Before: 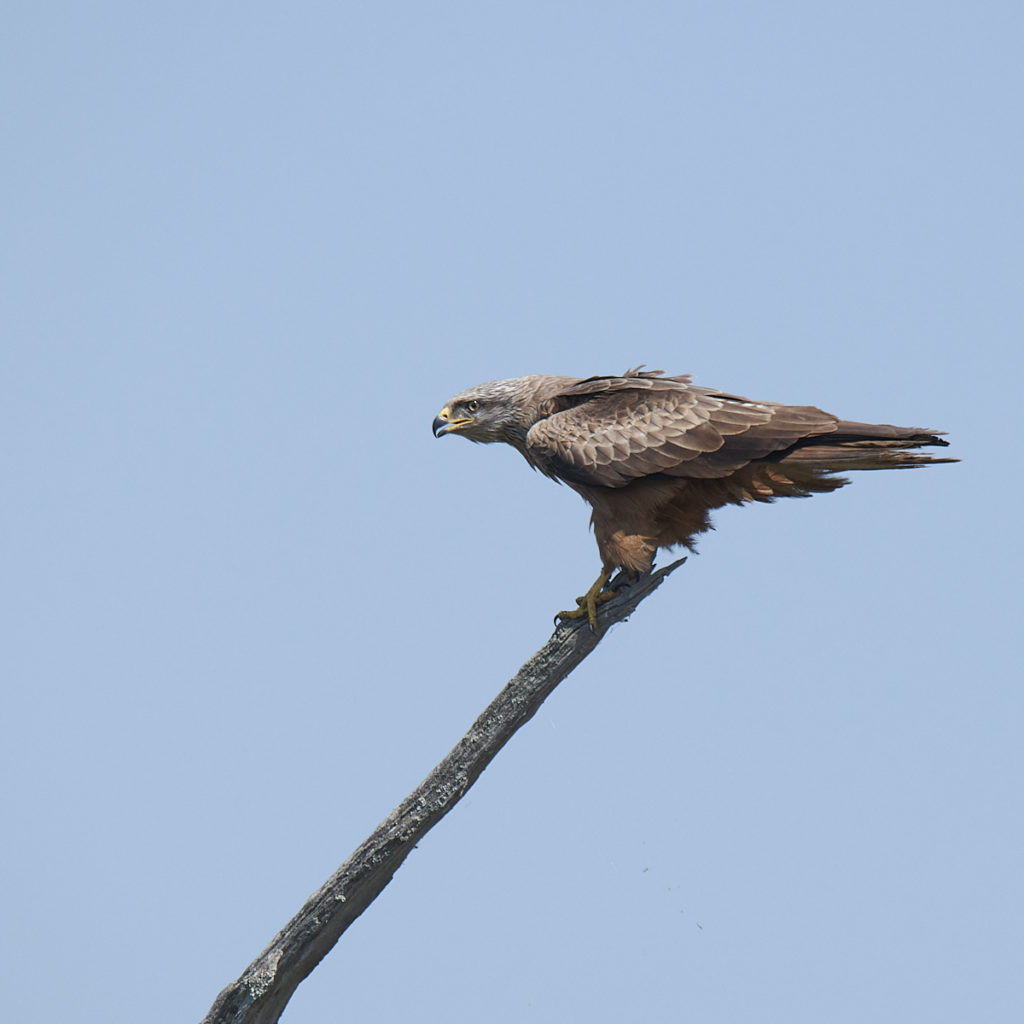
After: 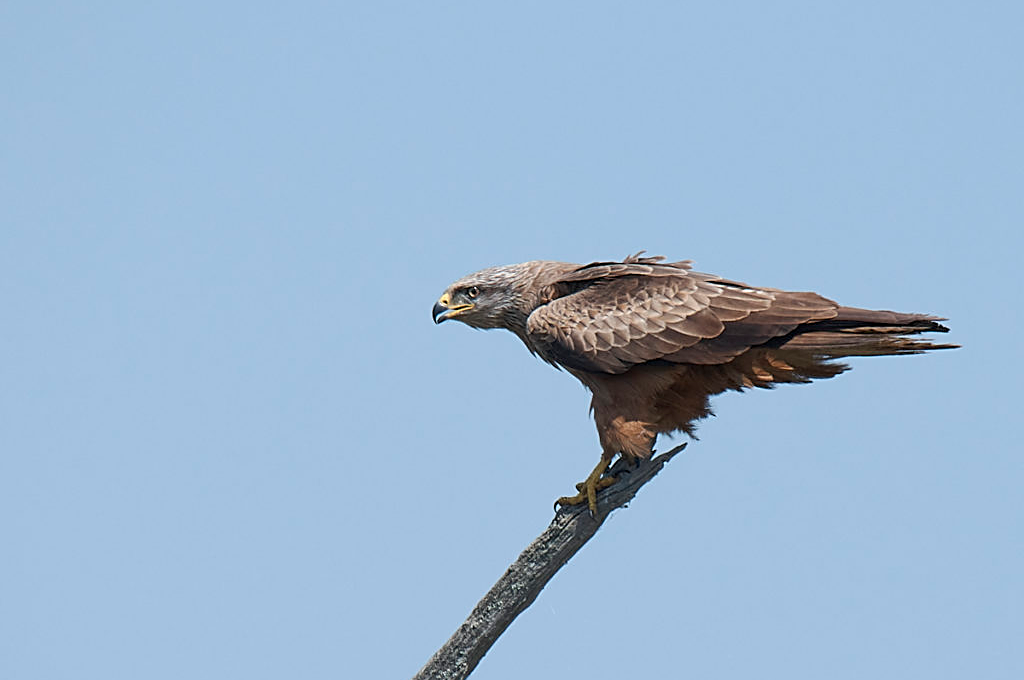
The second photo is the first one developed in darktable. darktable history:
sharpen: on, module defaults
crop: top 11.167%, bottom 22.345%
